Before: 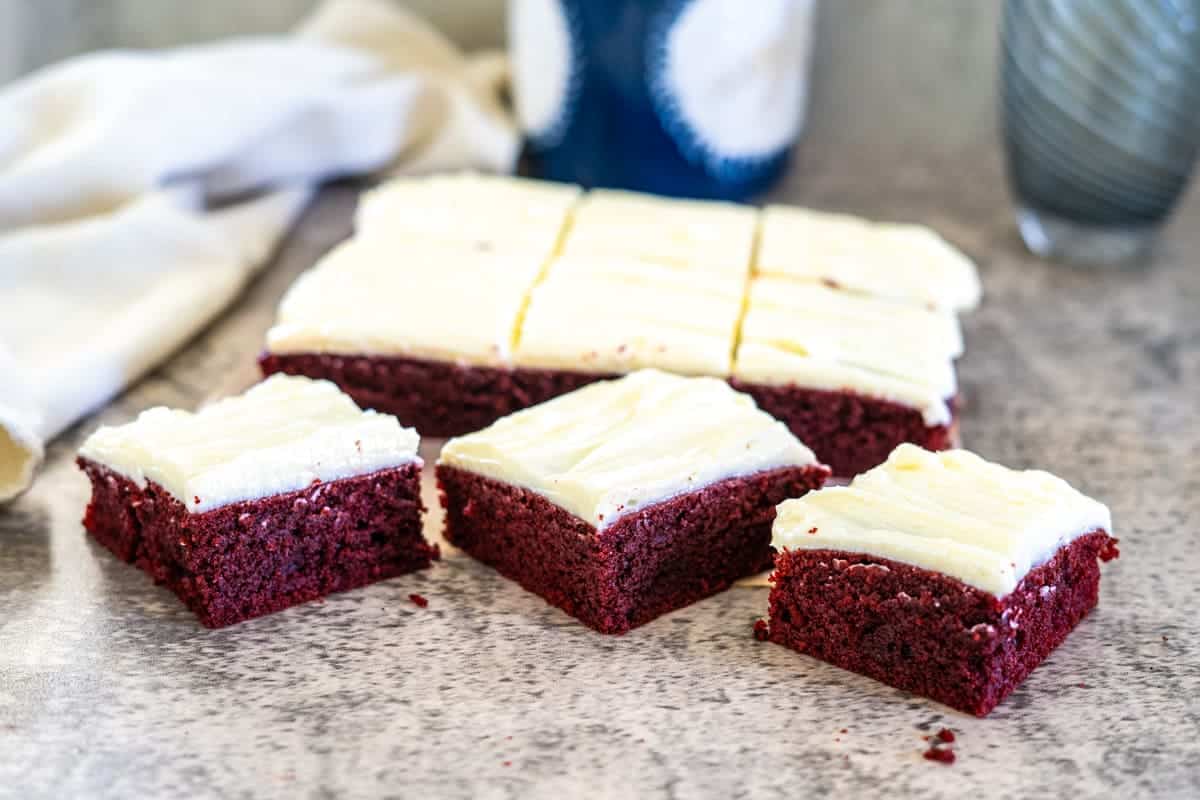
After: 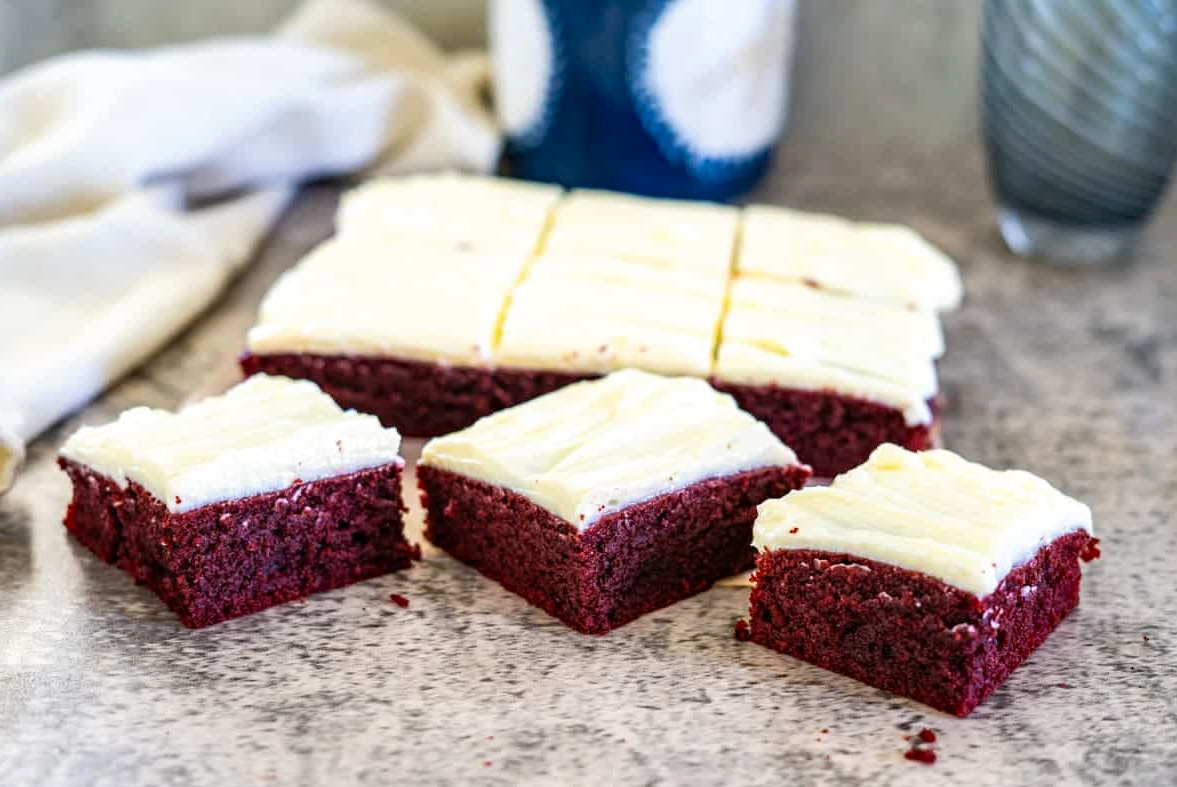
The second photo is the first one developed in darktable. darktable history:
haze removal: adaptive false
crop: left 1.63%, right 0.274%, bottom 1.538%
